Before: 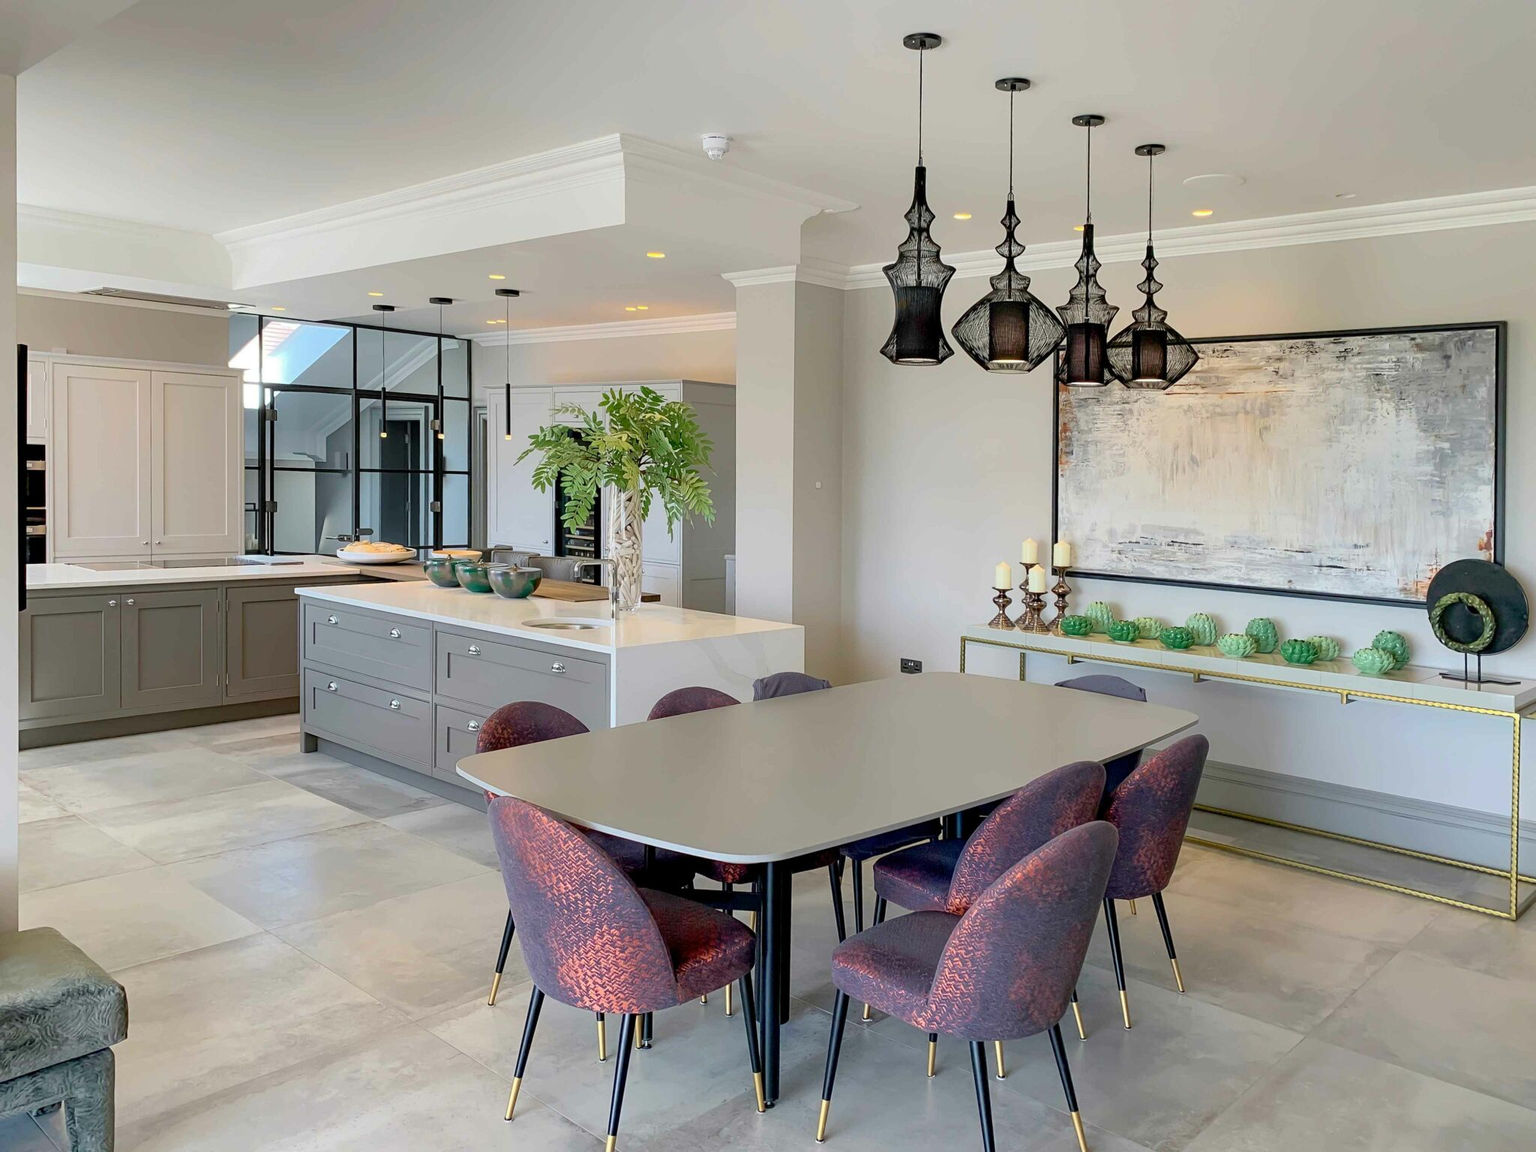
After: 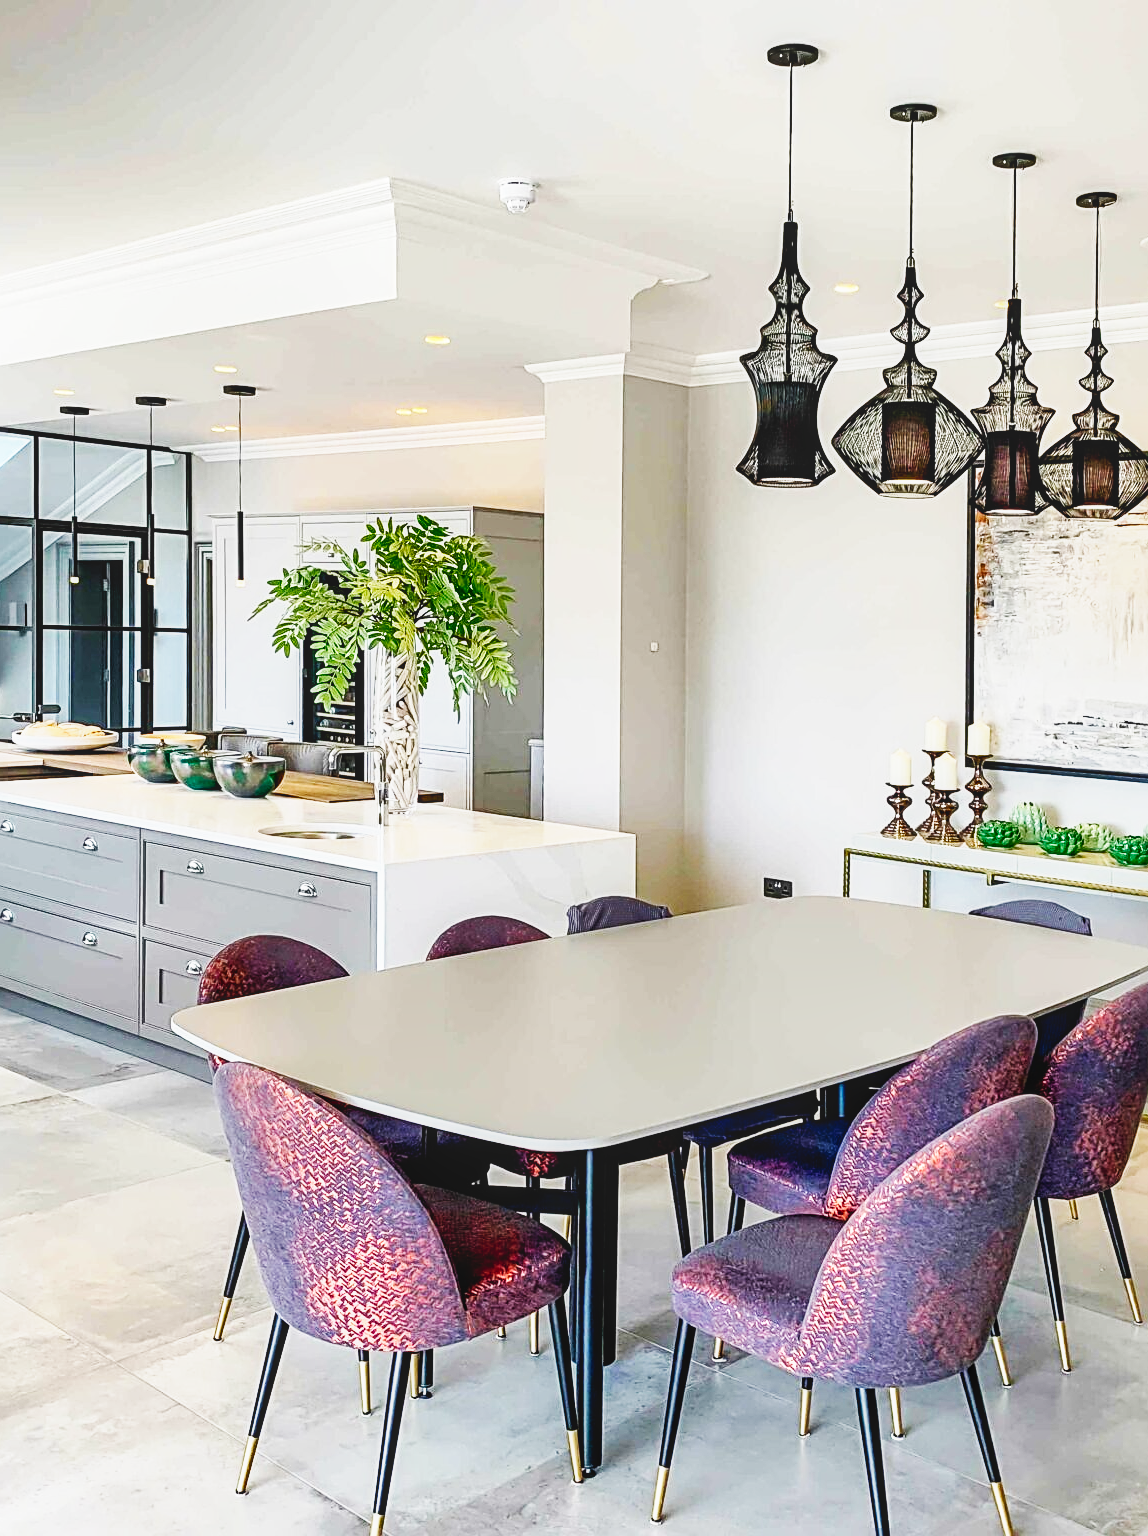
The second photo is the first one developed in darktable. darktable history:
base curve: curves: ch0 [(0, 0) (0.007, 0.004) (0.027, 0.03) (0.046, 0.07) (0.207, 0.54) (0.442, 0.872) (0.673, 0.972) (1, 1)], preserve colors none
shadows and highlights: soften with gaussian
sharpen: radius 3.096
crop: left 21.345%, right 22.592%
local contrast: detail 110%
